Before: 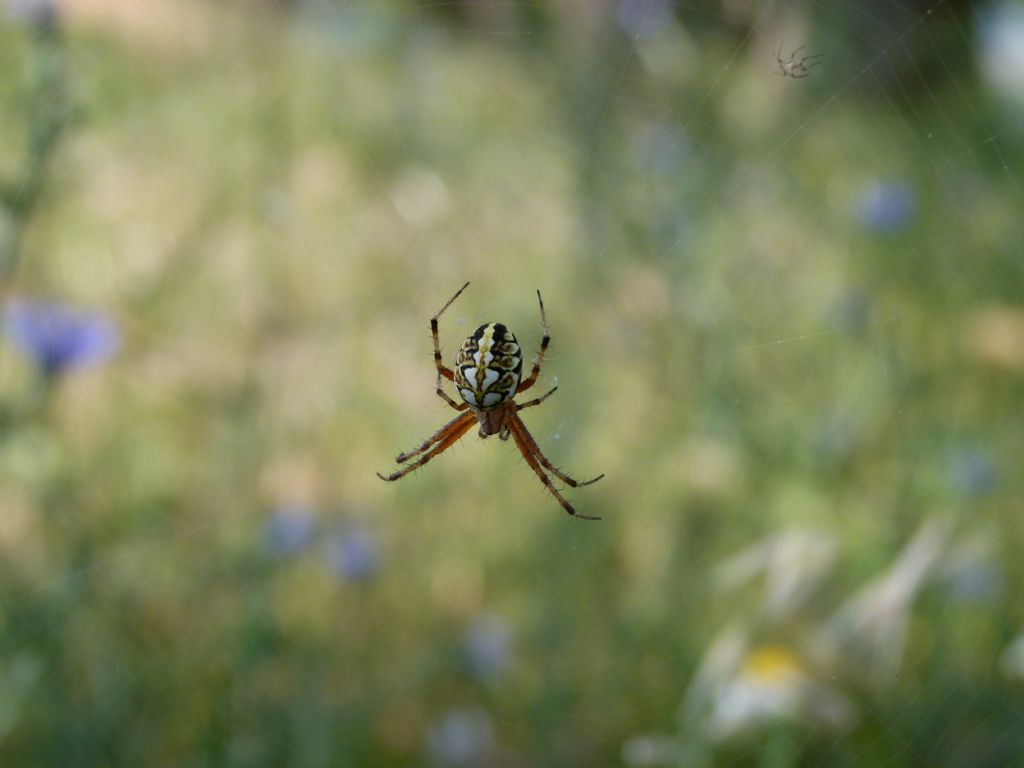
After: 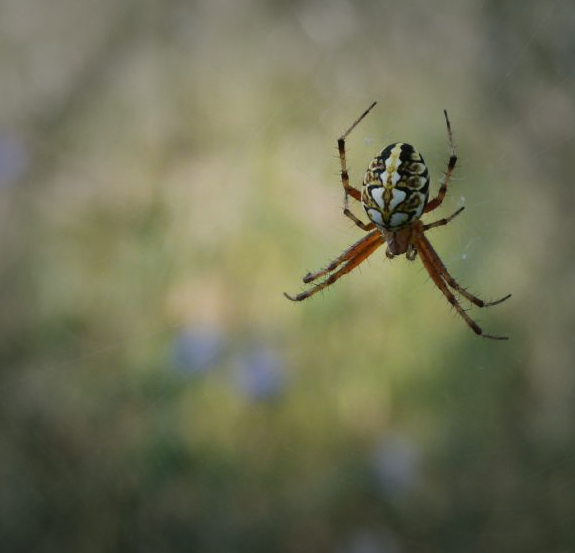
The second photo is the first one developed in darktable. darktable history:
crop: left 9.124%, top 23.54%, right 34.698%, bottom 4.441%
vignetting: fall-off start 48.96%, automatic ratio true, width/height ratio 1.283, unbound false
tone curve: curves: ch0 [(0, 0.014) (0.036, 0.047) (0.15, 0.156) (0.27, 0.258) (0.511, 0.506) (0.761, 0.741) (1, 0.919)]; ch1 [(0, 0) (0.179, 0.173) (0.322, 0.32) (0.429, 0.431) (0.502, 0.5) (0.519, 0.522) (0.562, 0.575) (0.631, 0.65) (0.72, 0.692) (1, 1)]; ch2 [(0, 0) (0.29, 0.295) (0.404, 0.436) (0.497, 0.498) (0.533, 0.556) (0.599, 0.607) (0.696, 0.707) (1, 1)], preserve colors none
